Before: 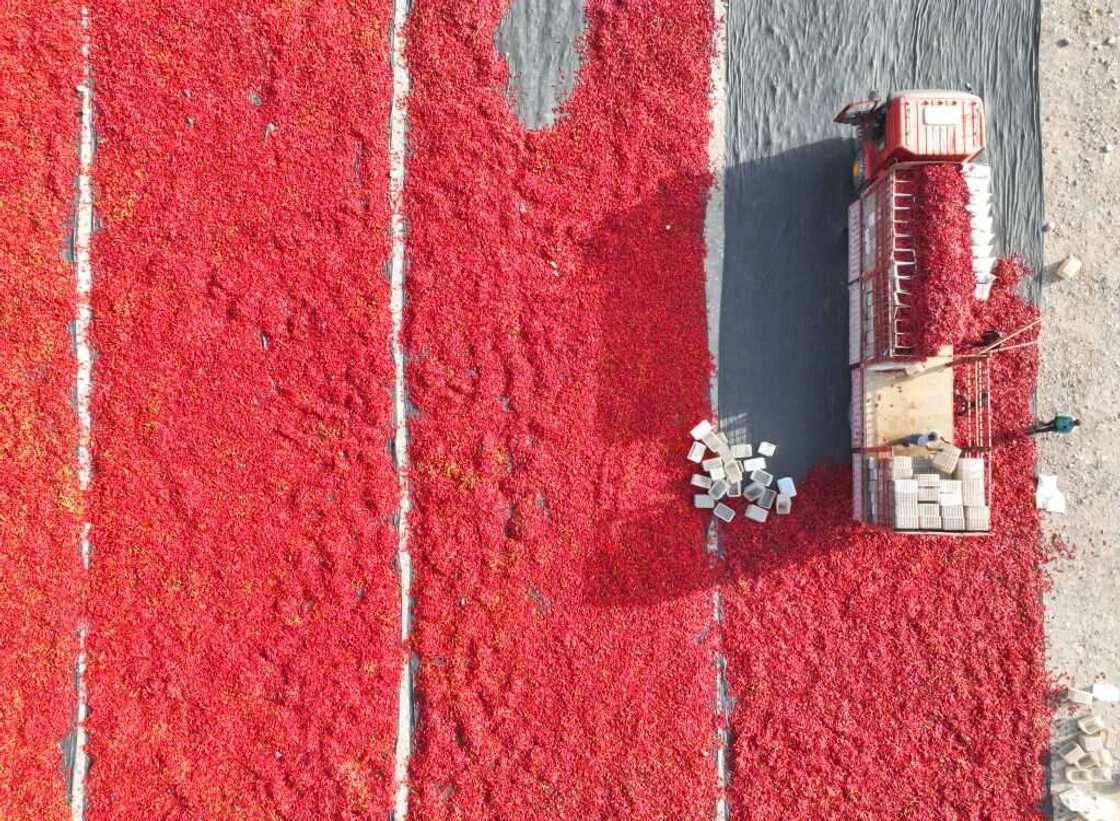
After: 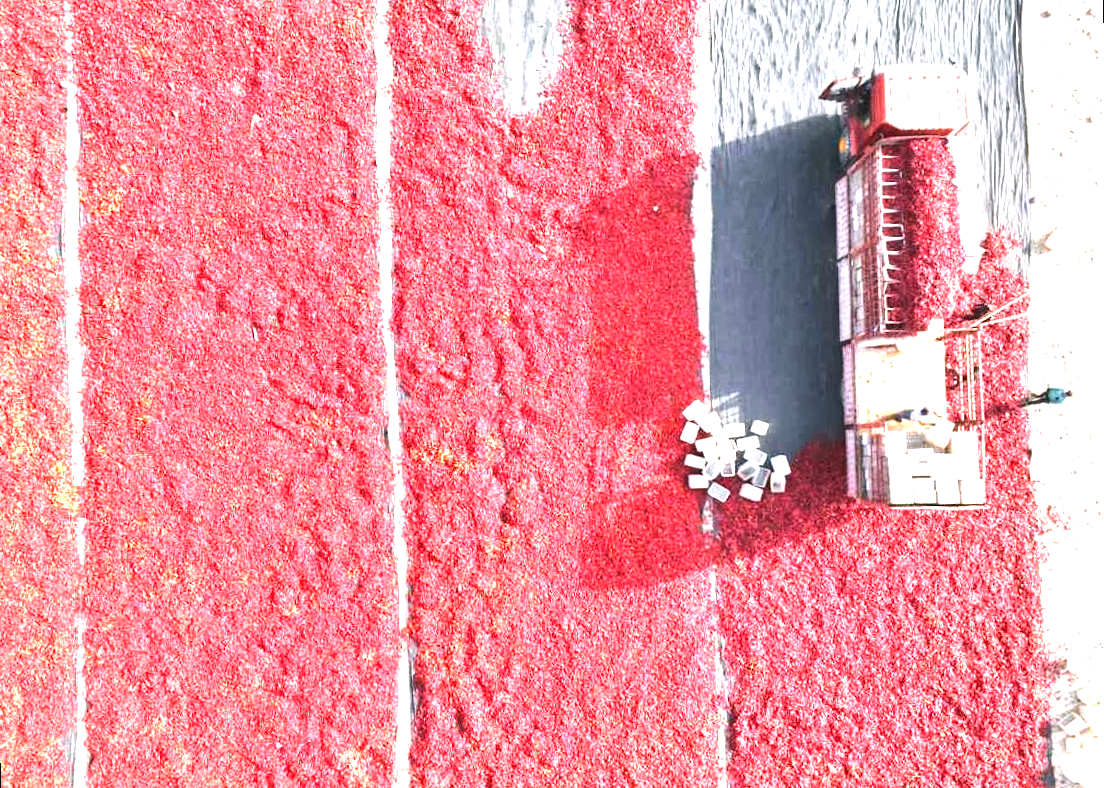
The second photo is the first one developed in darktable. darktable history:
color zones: curves: ch0 [(0.224, 0.526) (0.75, 0.5)]; ch1 [(0.055, 0.526) (0.224, 0.761) (0.377, 0.526) (0.75, 0.5)]
exposure: exposure 1 EV, compensate highlight preservation false
color balance rgb: shadows lift › chroma 2%, shadows lift › hue 135.47°, highlights gain › chroma 2%, highlights gain › hue 291.01°, global offset › luminance 0.5%, perceptual saturation grading › global saturation -10.8%, perceptual saturation grading › highlights -26.83%, perceptual saturation grading › shadows 21.25%, perceptual brilliance grading › highlights 17.77%, perceptual brilliance grading › mid-tones 31.71%, perceptual brilliance grading › shadows -31.01%, global vibrance 24.91%
rotate and perspective: rotation -1.42°, crop left 0.016, crop right 0.984, crop top 0.035, crop bottom 0.965
